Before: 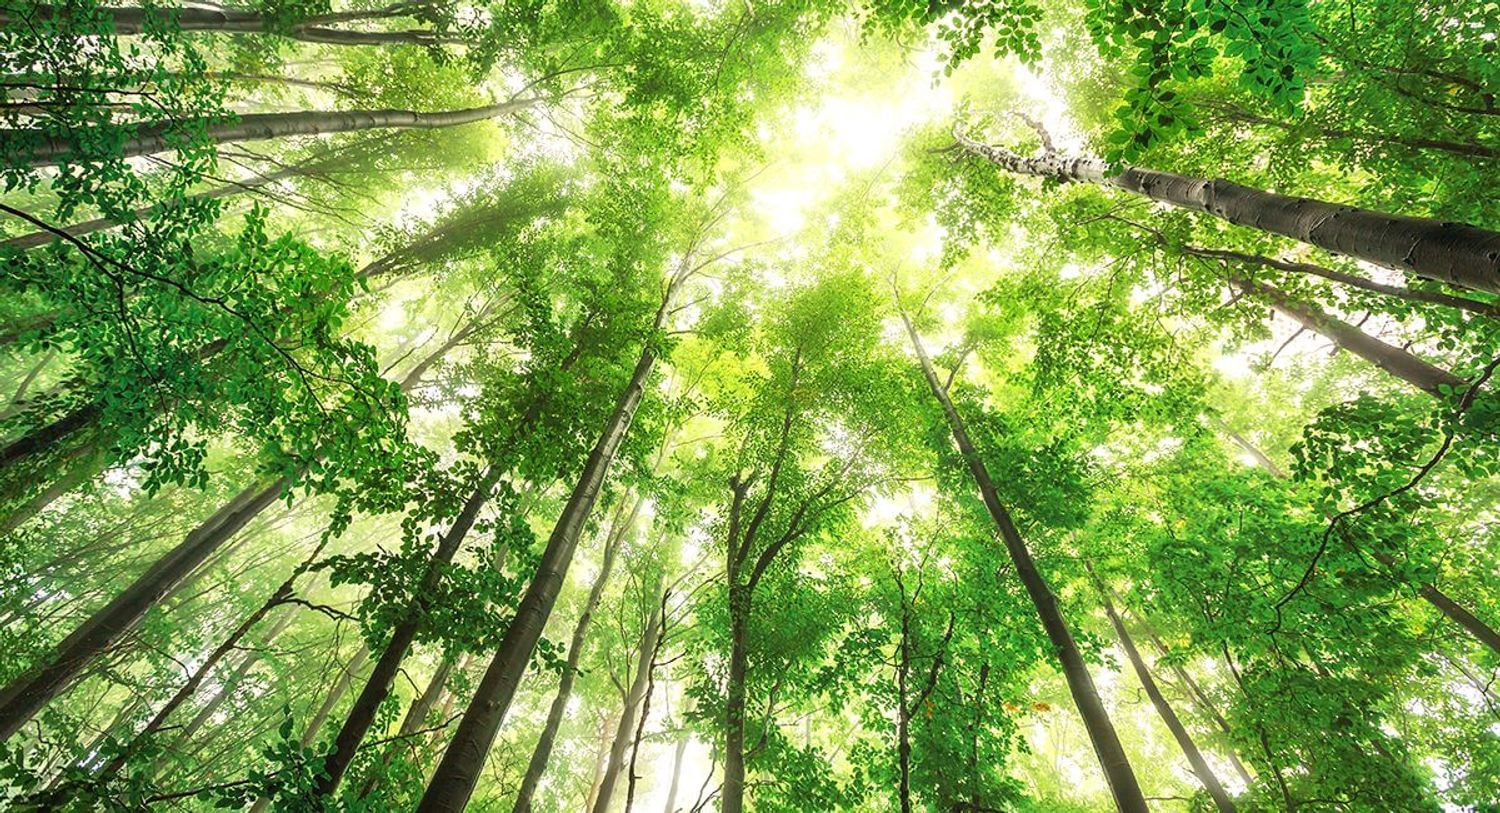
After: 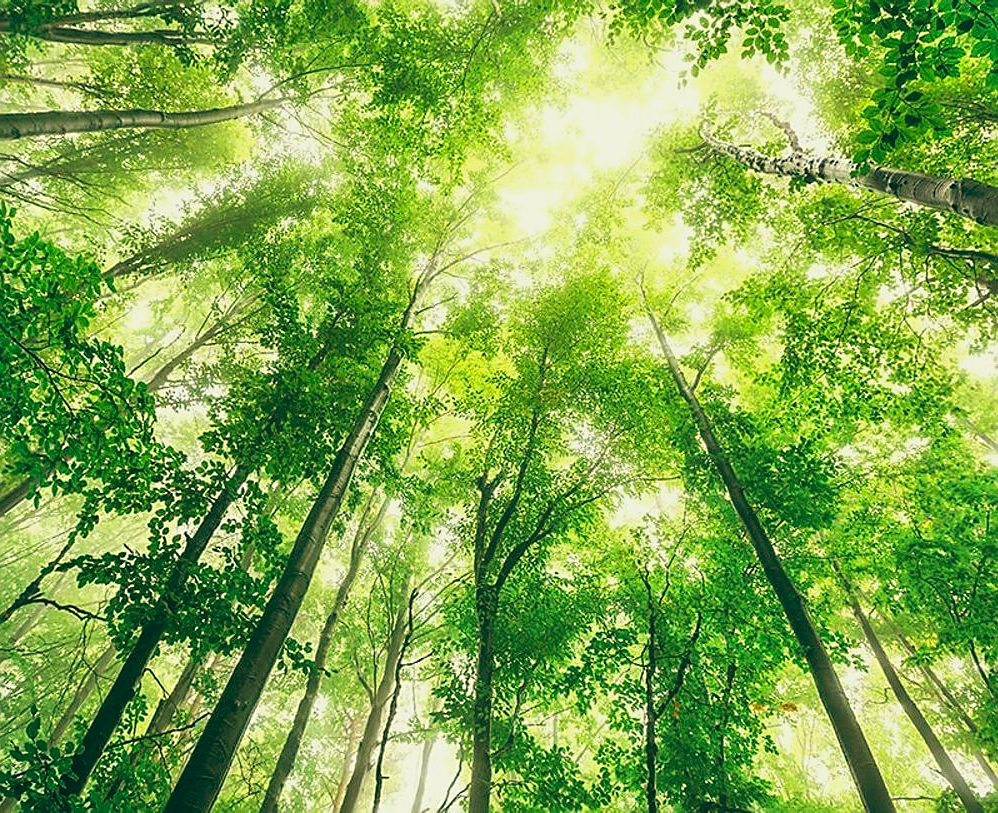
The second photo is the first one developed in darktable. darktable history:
sharpen: on, module defaults
color balance: lift [1.005, 0.99, 1.007, 1.01], gamma [1, 1.034, 1.032, 0.966], gain [0.873, 1.055, 1.067, 0.933]
crop: left 16.899%, right 16.556%
